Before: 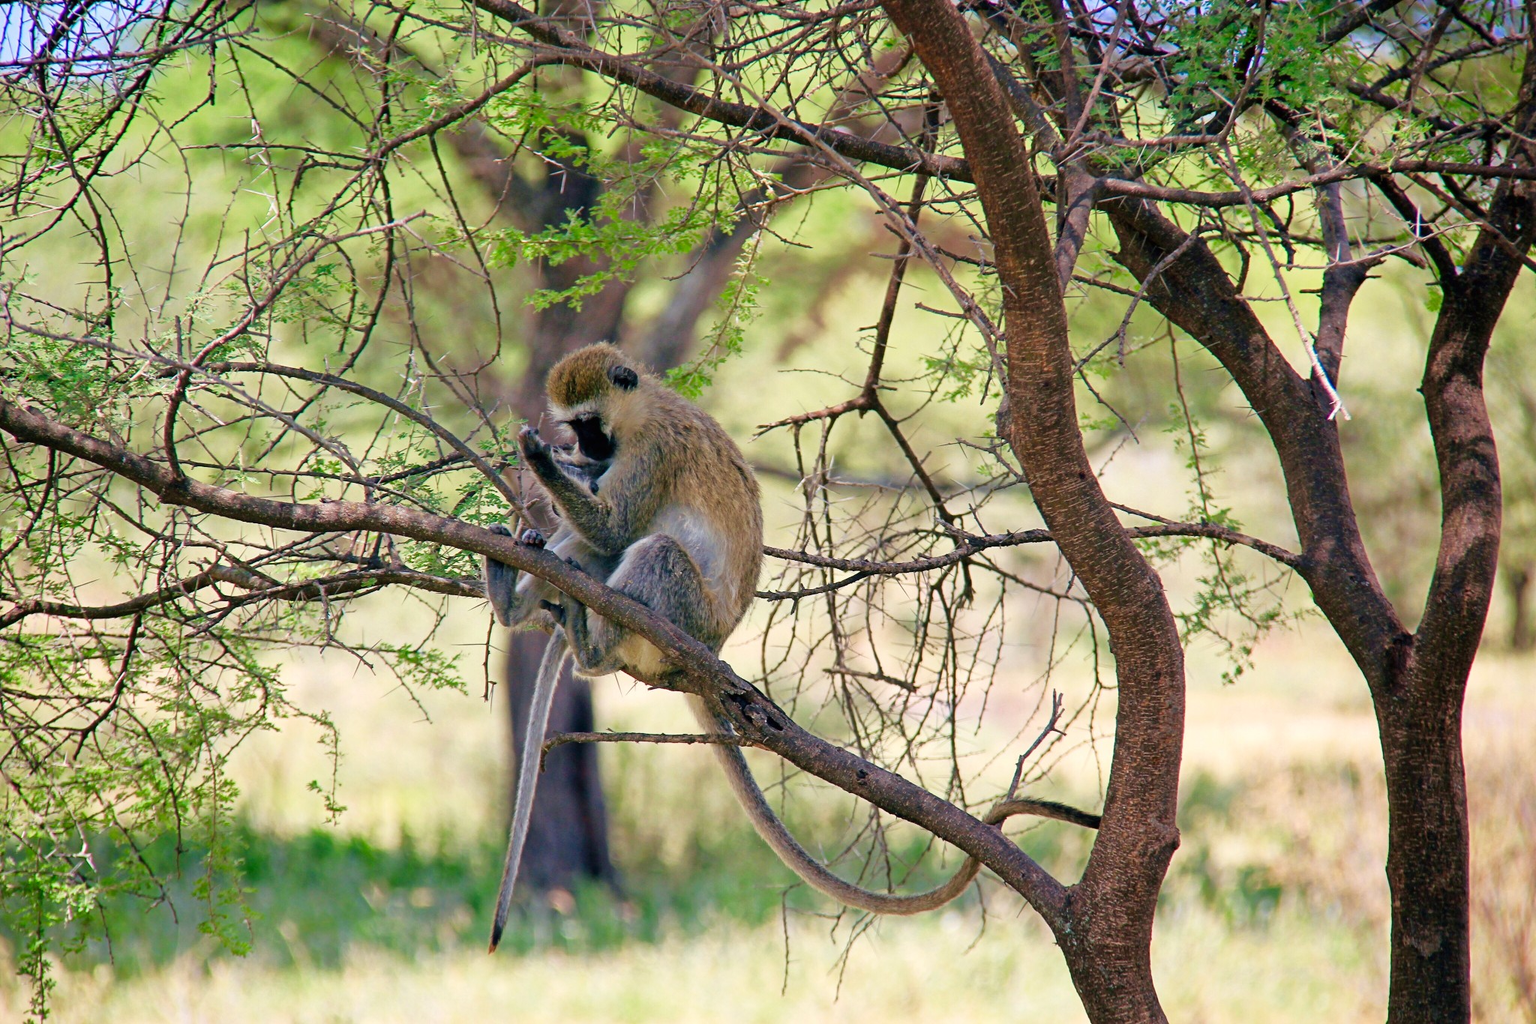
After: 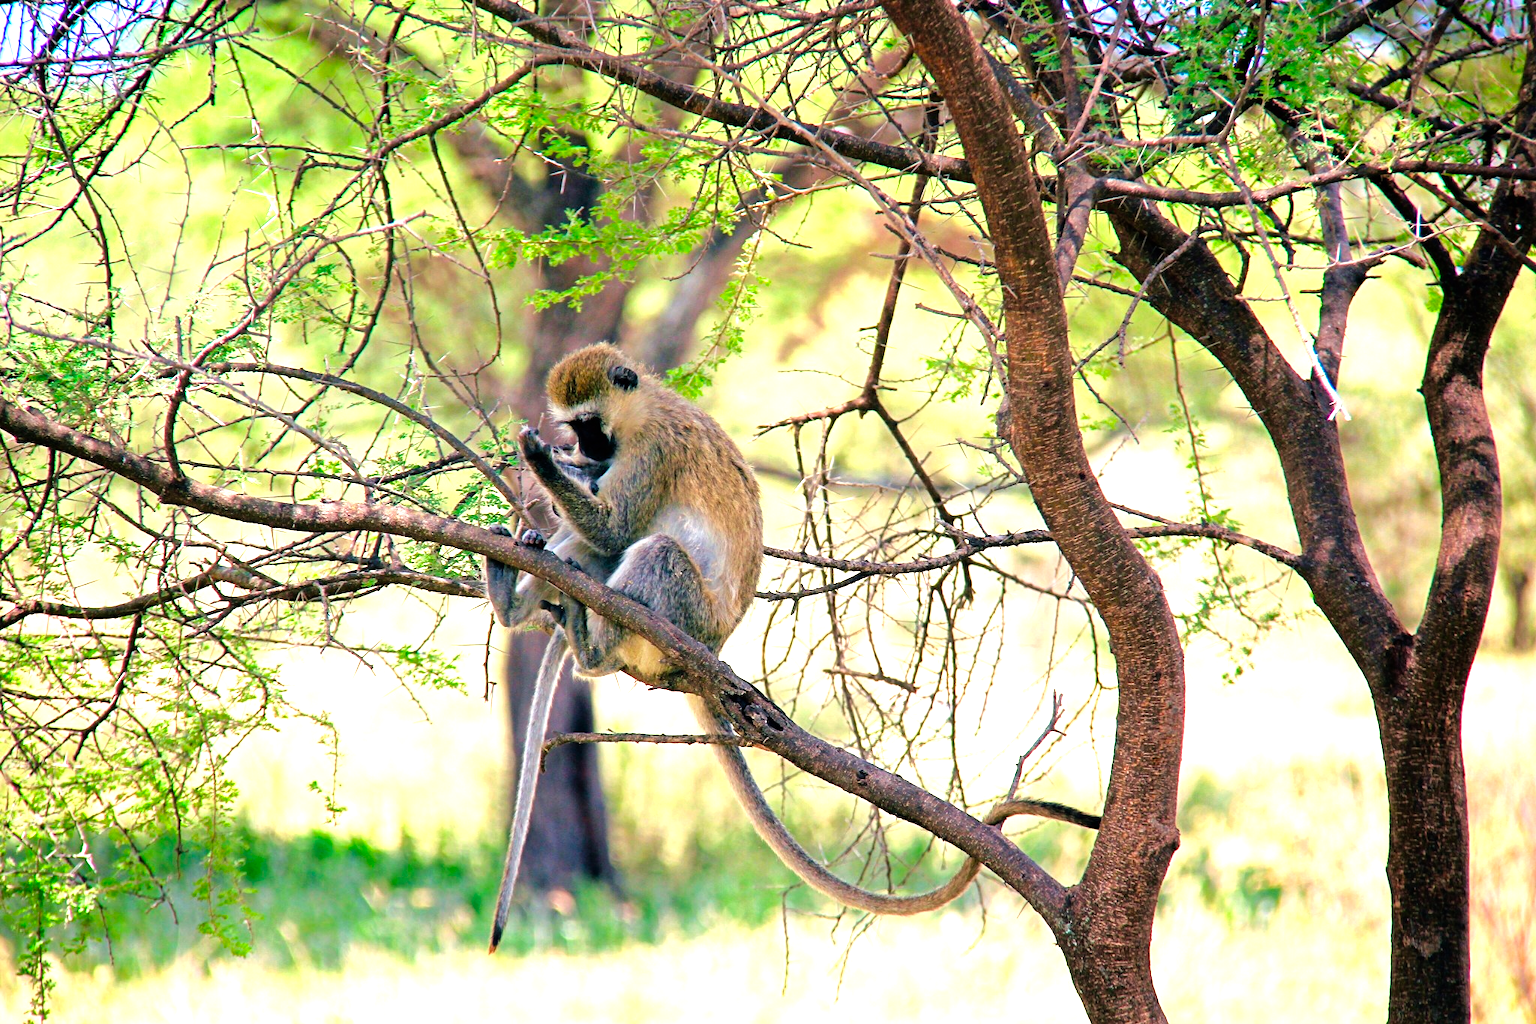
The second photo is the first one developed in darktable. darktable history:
color correction: highlights b* 2.97
tone equalizer: -8 EV -1.09 EV, -7 EV -1.04 EV, -6 EV -0.9 EV, -5 EV -0.56 EV, -3 EV 0.565 EV, -2 EV 0.851 EV, -1 EV 0.999 EV, +0 EV 1.07 EV
